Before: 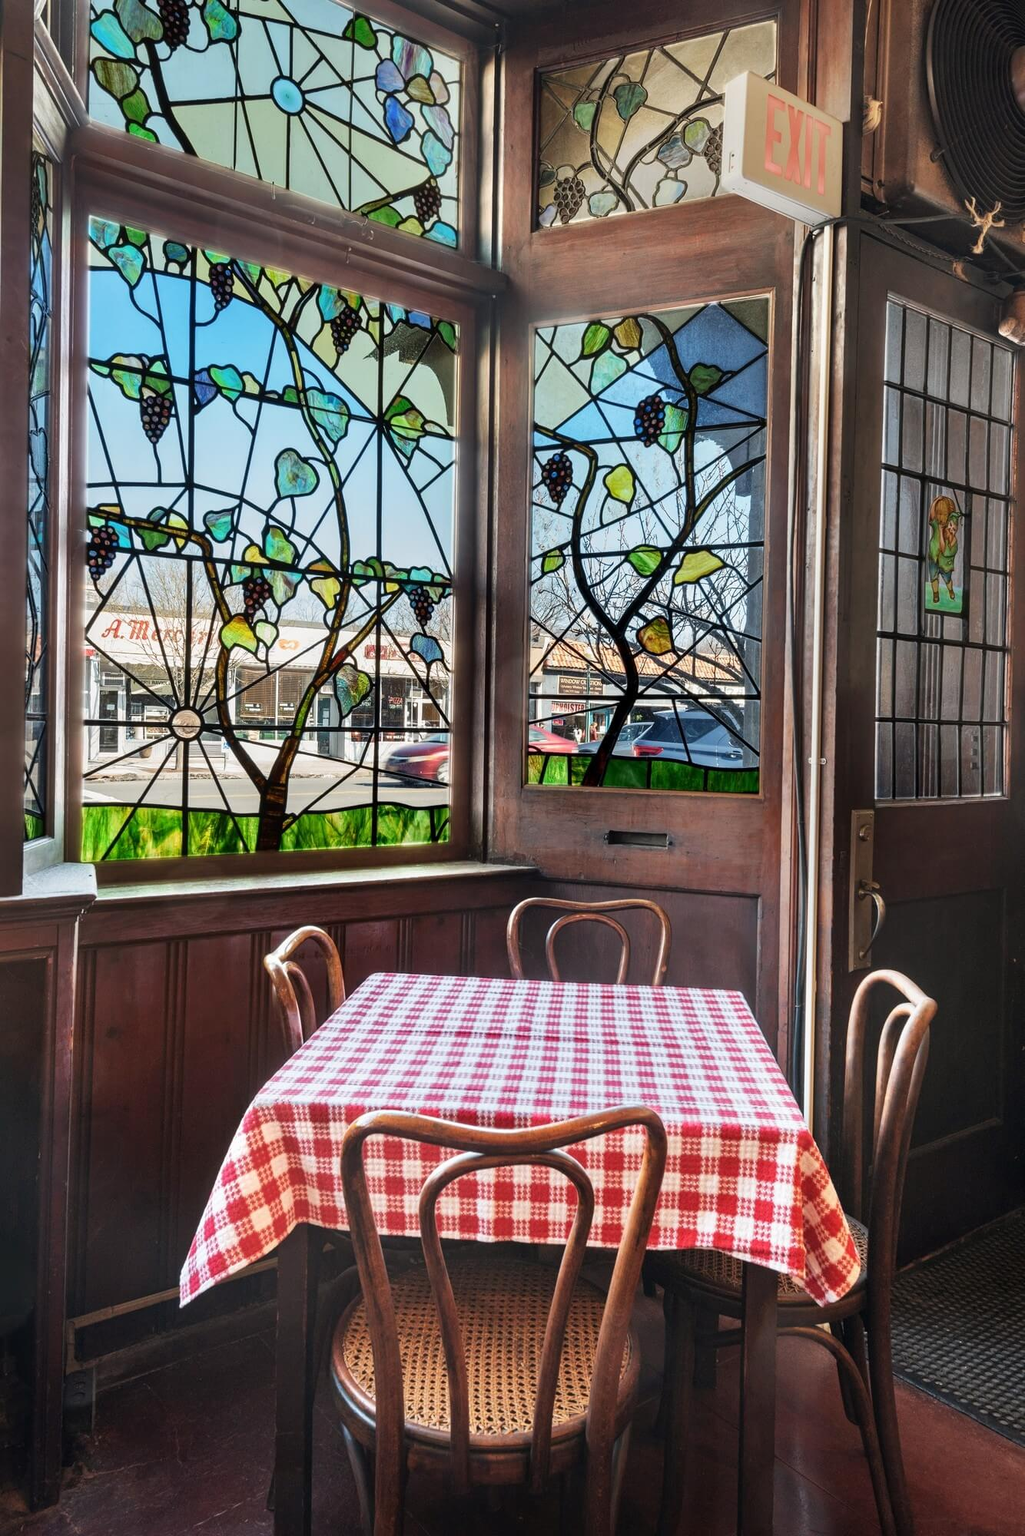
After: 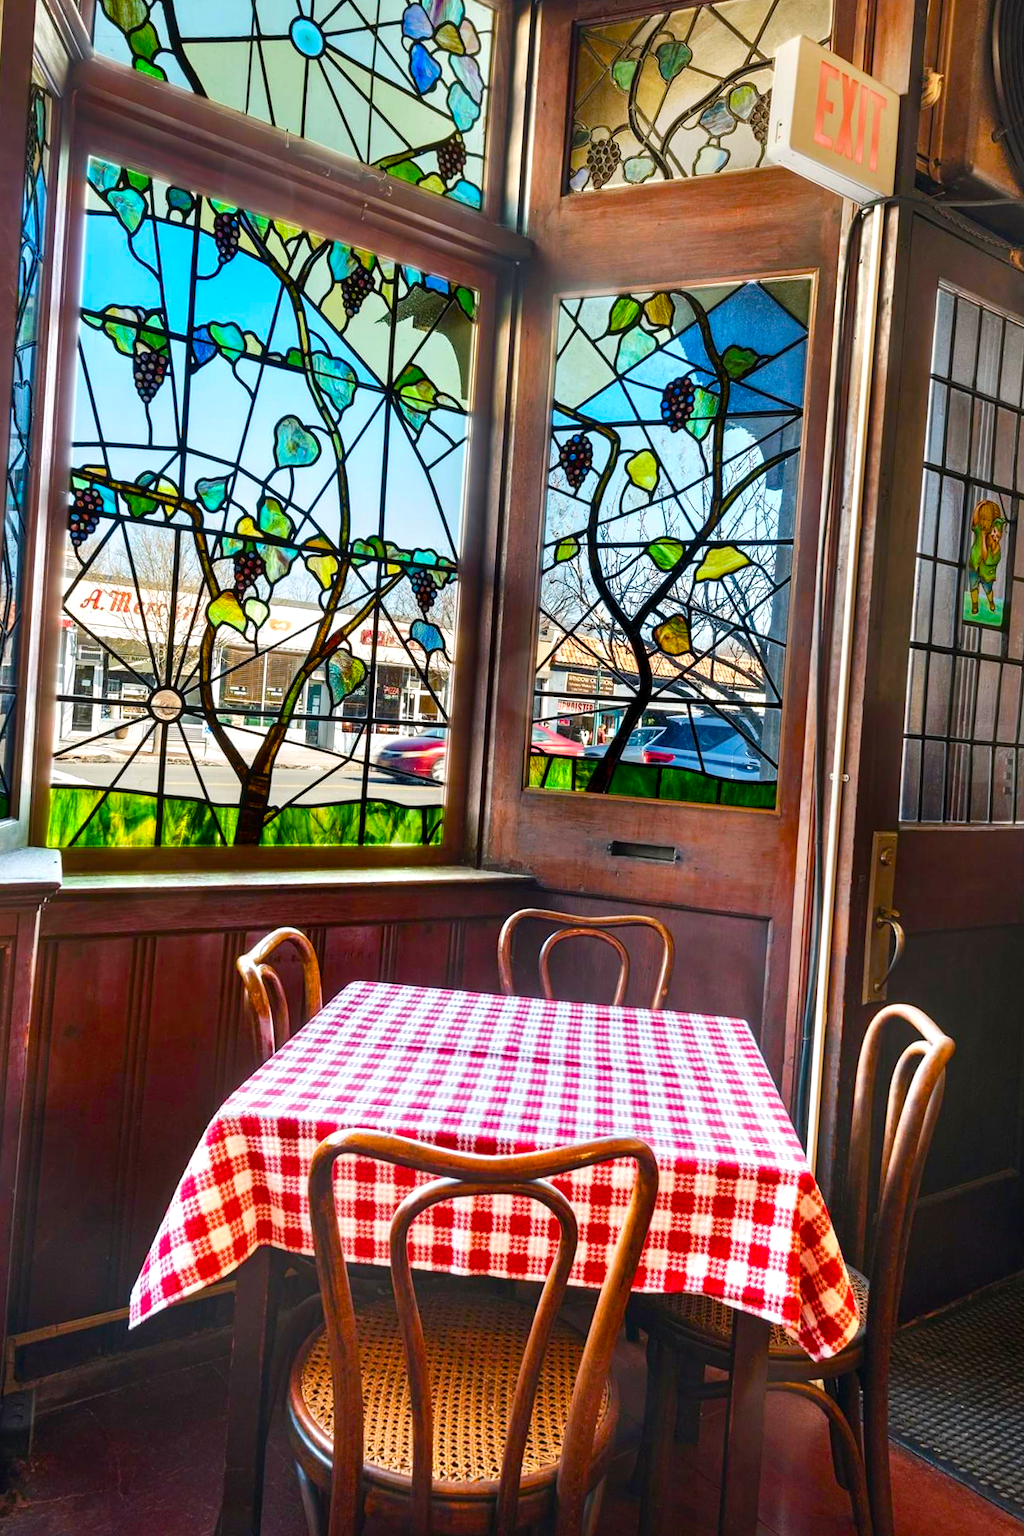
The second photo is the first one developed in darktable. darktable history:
crop and rotate: angle -2.78°
color balance rgb: shadows lift › chroma 0.772%, shadows lift › hue 115.95°, linear chroma grading › global chroma 24.916%, perceptual saturation grading › global saturation 19.587%, perceptual saturation grading › highlights -25.659%, perceptual saturation grading › shadows 50.238%, perceptual brilliance grading › highlights 8.023%, perceptual brilliance grading › mid-tones 4.216%, perceptual brilliance grading › shadows 2.408%, global vibrance 20%
